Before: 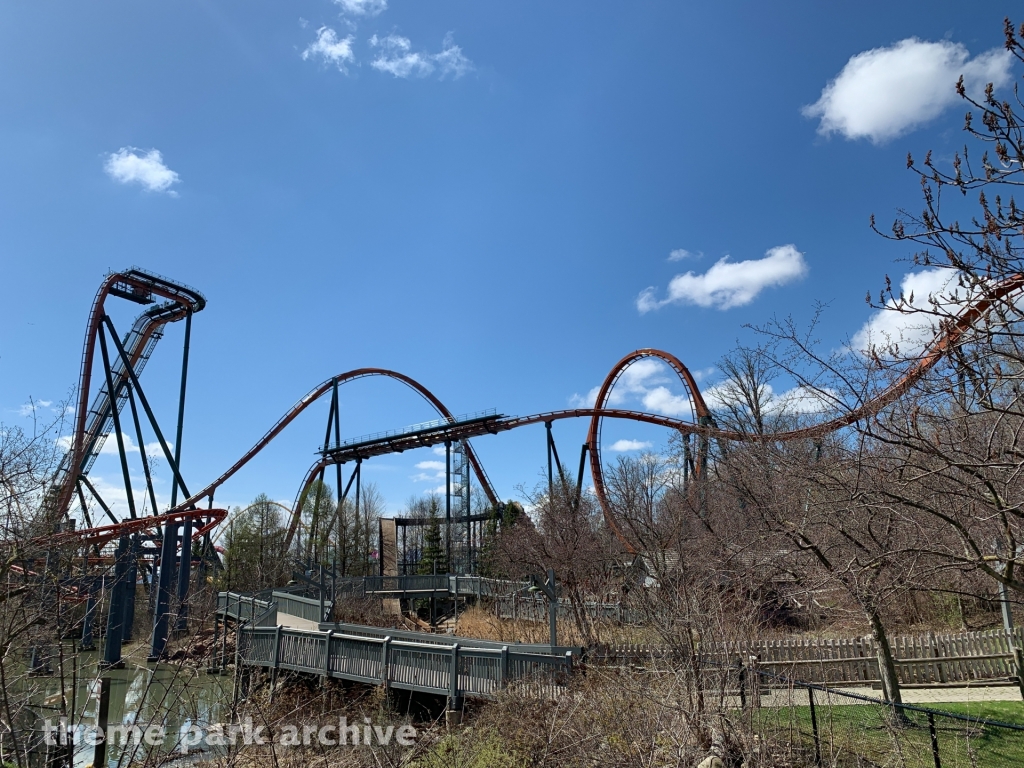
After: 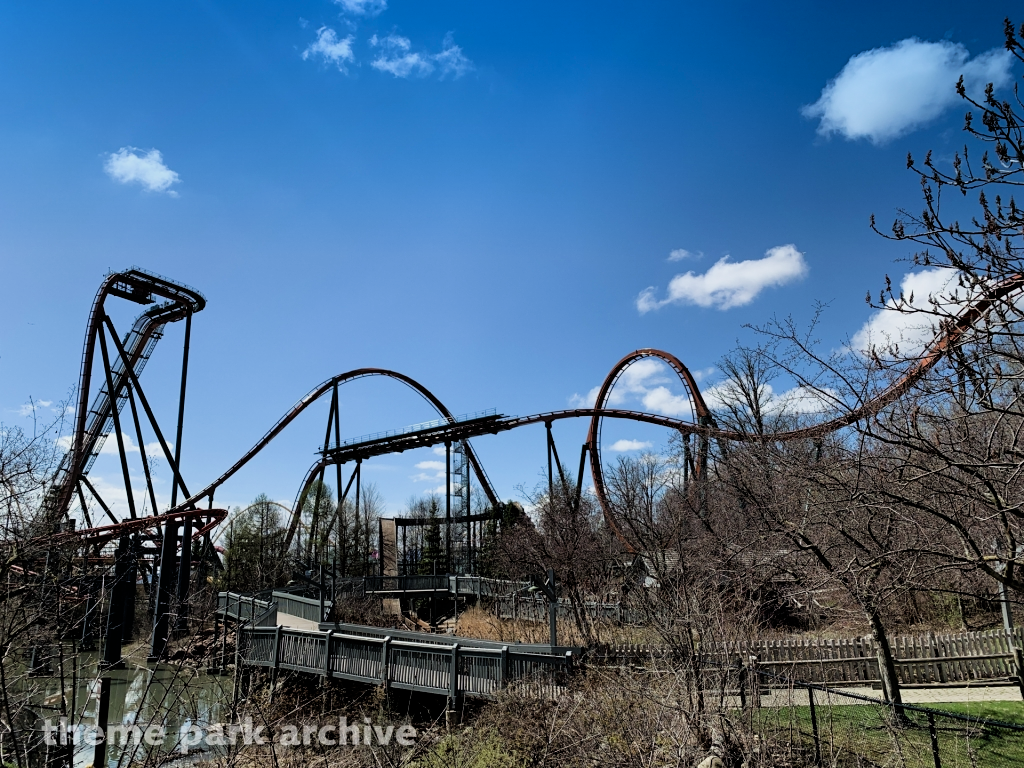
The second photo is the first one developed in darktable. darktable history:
graduated density: density 2.02 EV, hardness 44%, rotation 0.374°, offset 8.21, hue 208.8°, saturation 97%
filmic rgb: black relative exposure -5 EV, white relative exposure 3.2 EV, hardness 3.42, contrast 1.2, highlights saturation mix -50%
